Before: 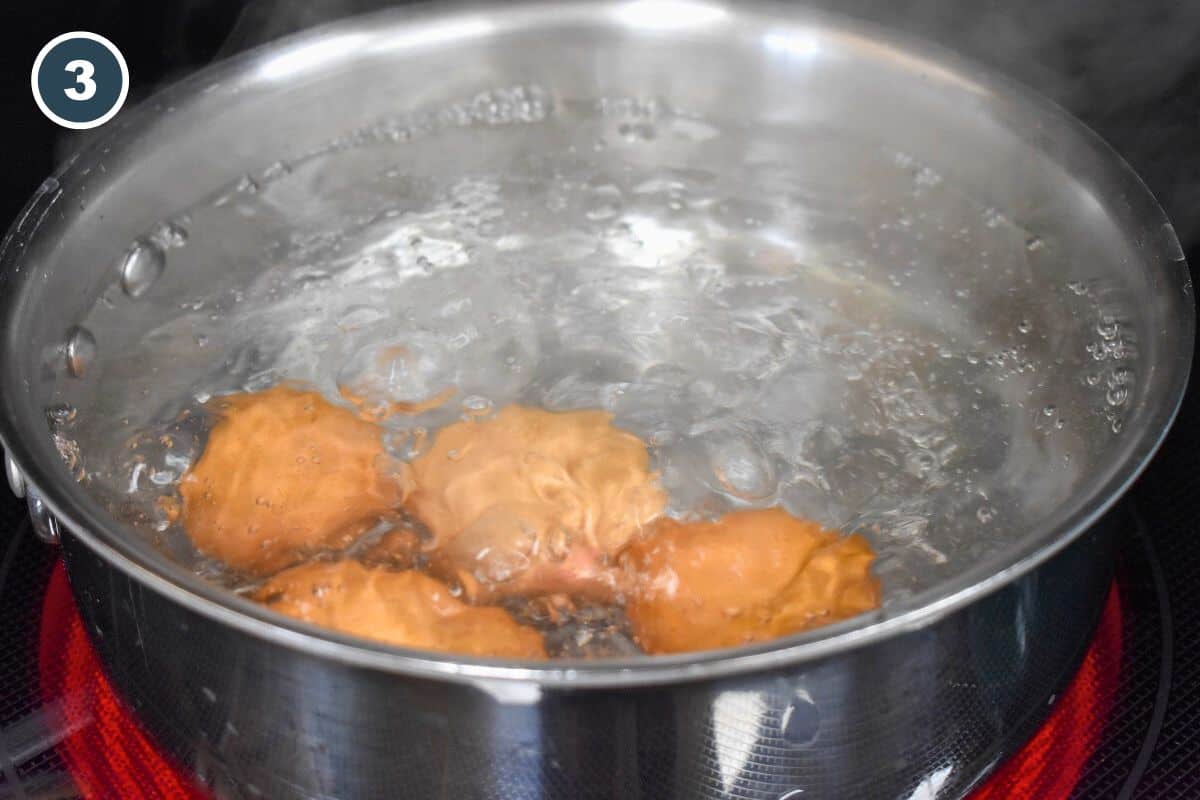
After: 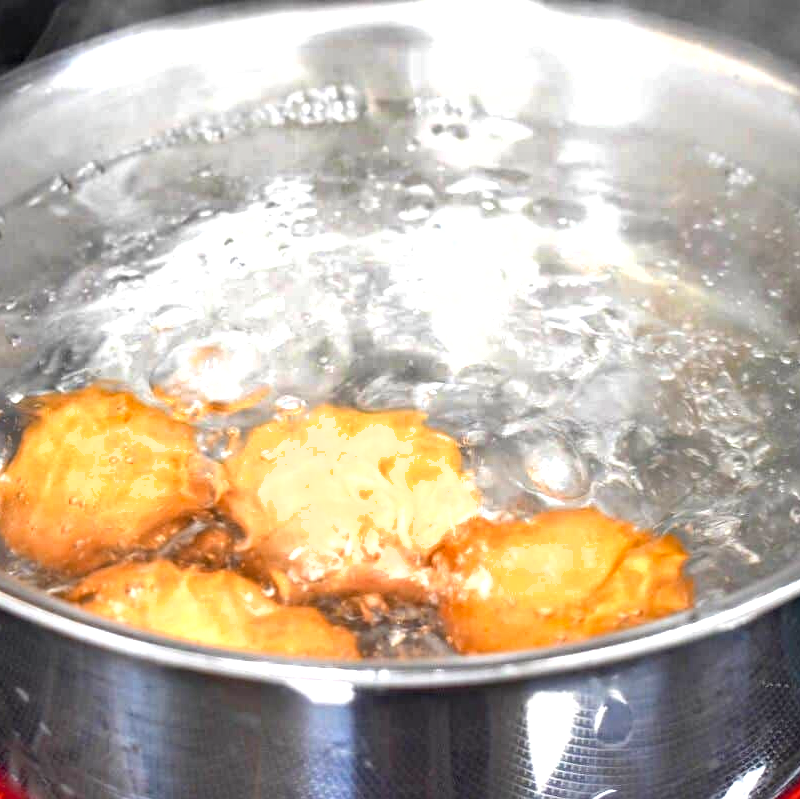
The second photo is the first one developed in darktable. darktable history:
crop and rotate: left 15.607%, right 17.703%
exposure: black level correction 0, exposure 1.199 EV, compensate exposure bias true, compensate highlight preservation false
haze removal: compatibility mode true, adaptive false
shadows and highlights: soften with gaussian
